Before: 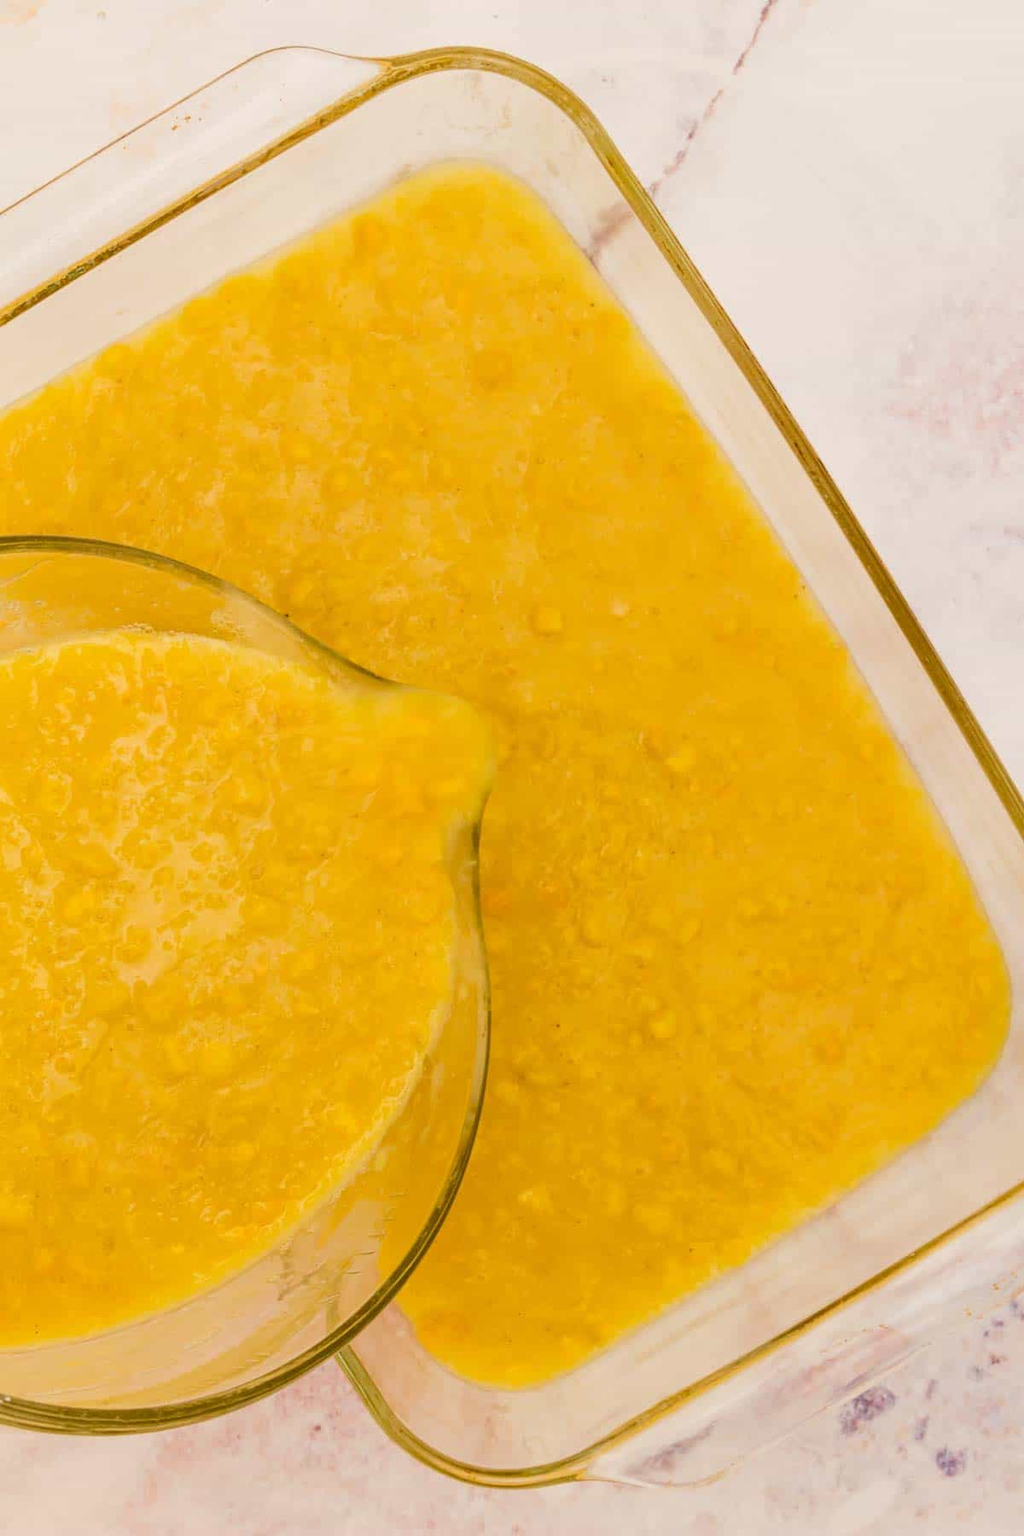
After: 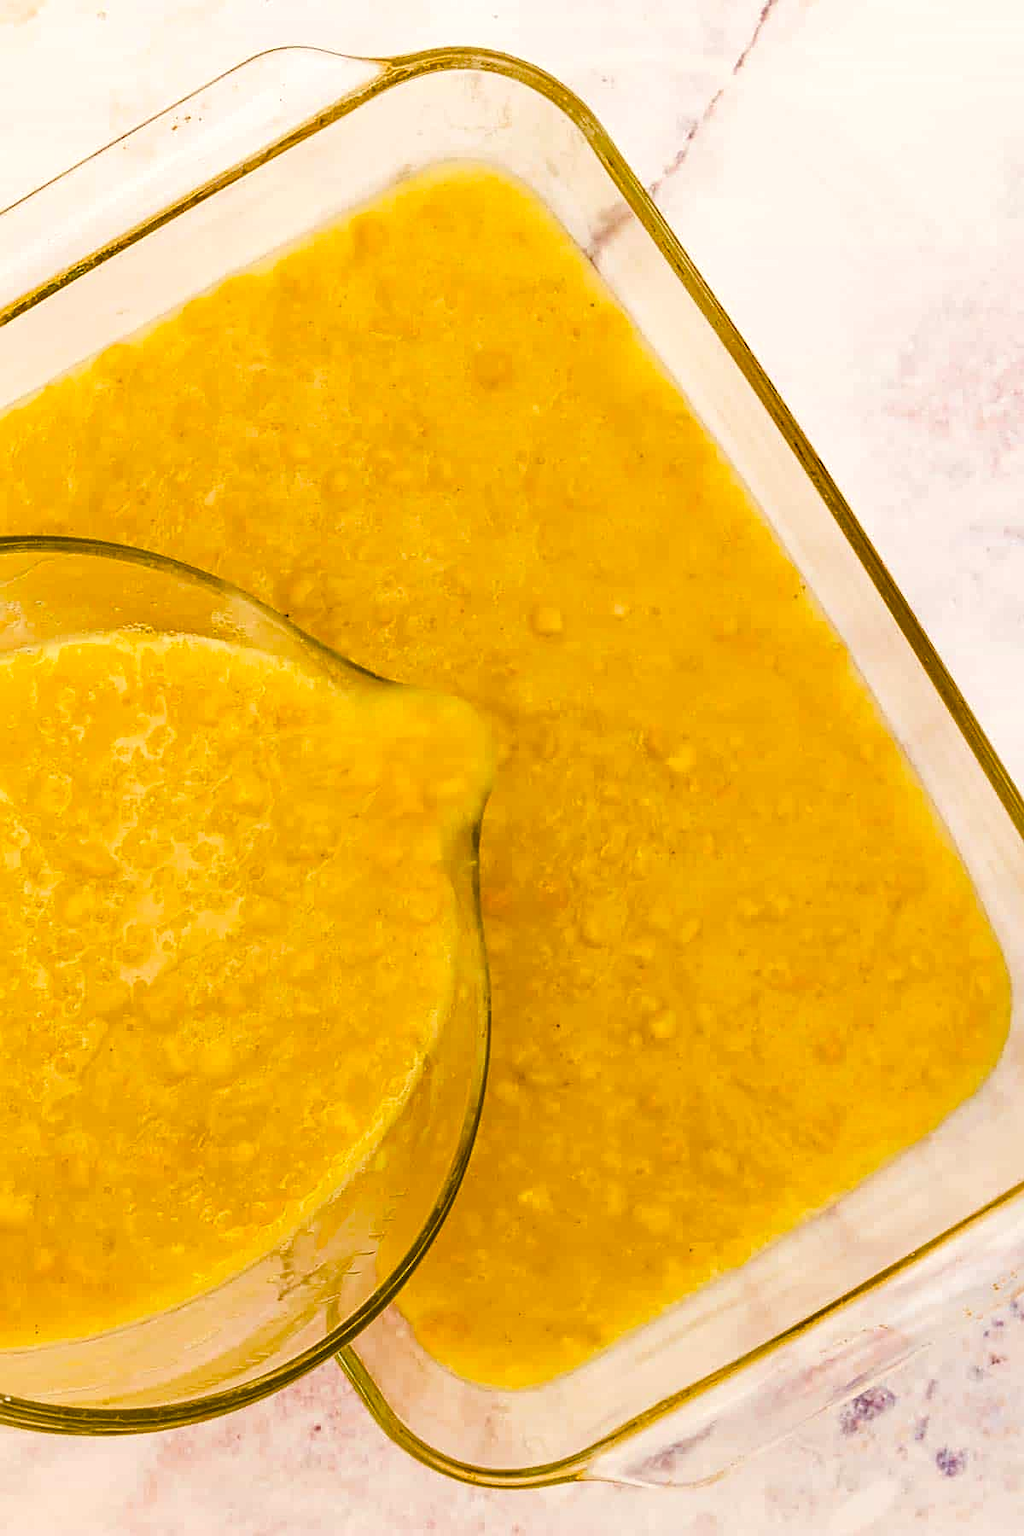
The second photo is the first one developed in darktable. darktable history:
tone equalizer: -8 EV -0.568 EV, edges refinement/feathering 500, mask exposure compensation -1.57 EV, preserve details guided filter
color balance rgb: perceptual saturation grading › global saturation 26.364%, perceptual saturation grading › highlights -28.004%, perceptual saturation grading › mid-tones 15.75%, perceptual saturation grading › shadows 34.349%, global vibrance 9.987%, contrast 15.532%, saturation formula JzAzBz (2021)
sharpen: on, module defaults
